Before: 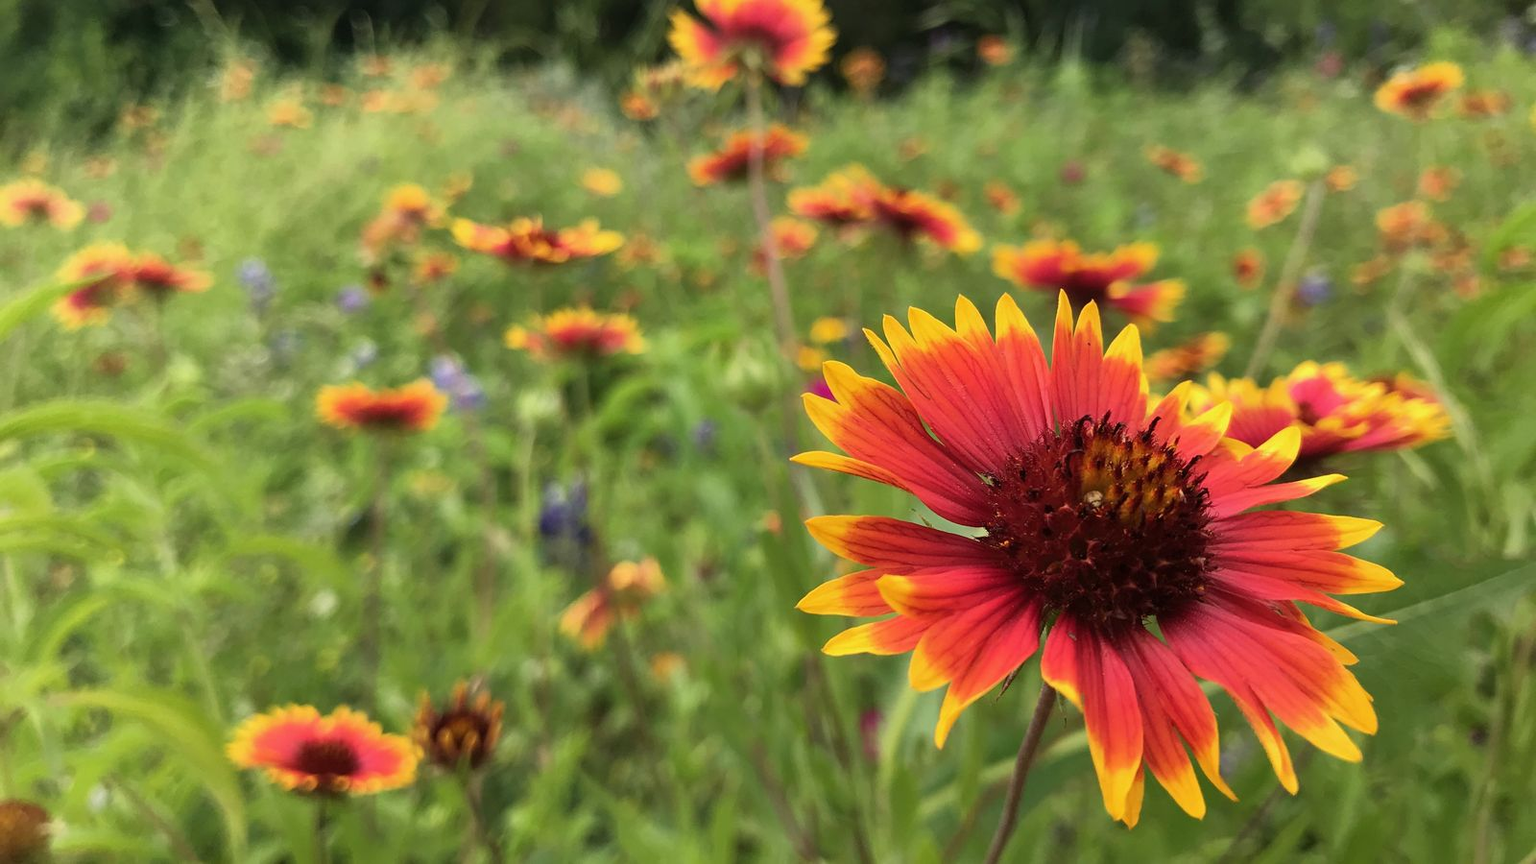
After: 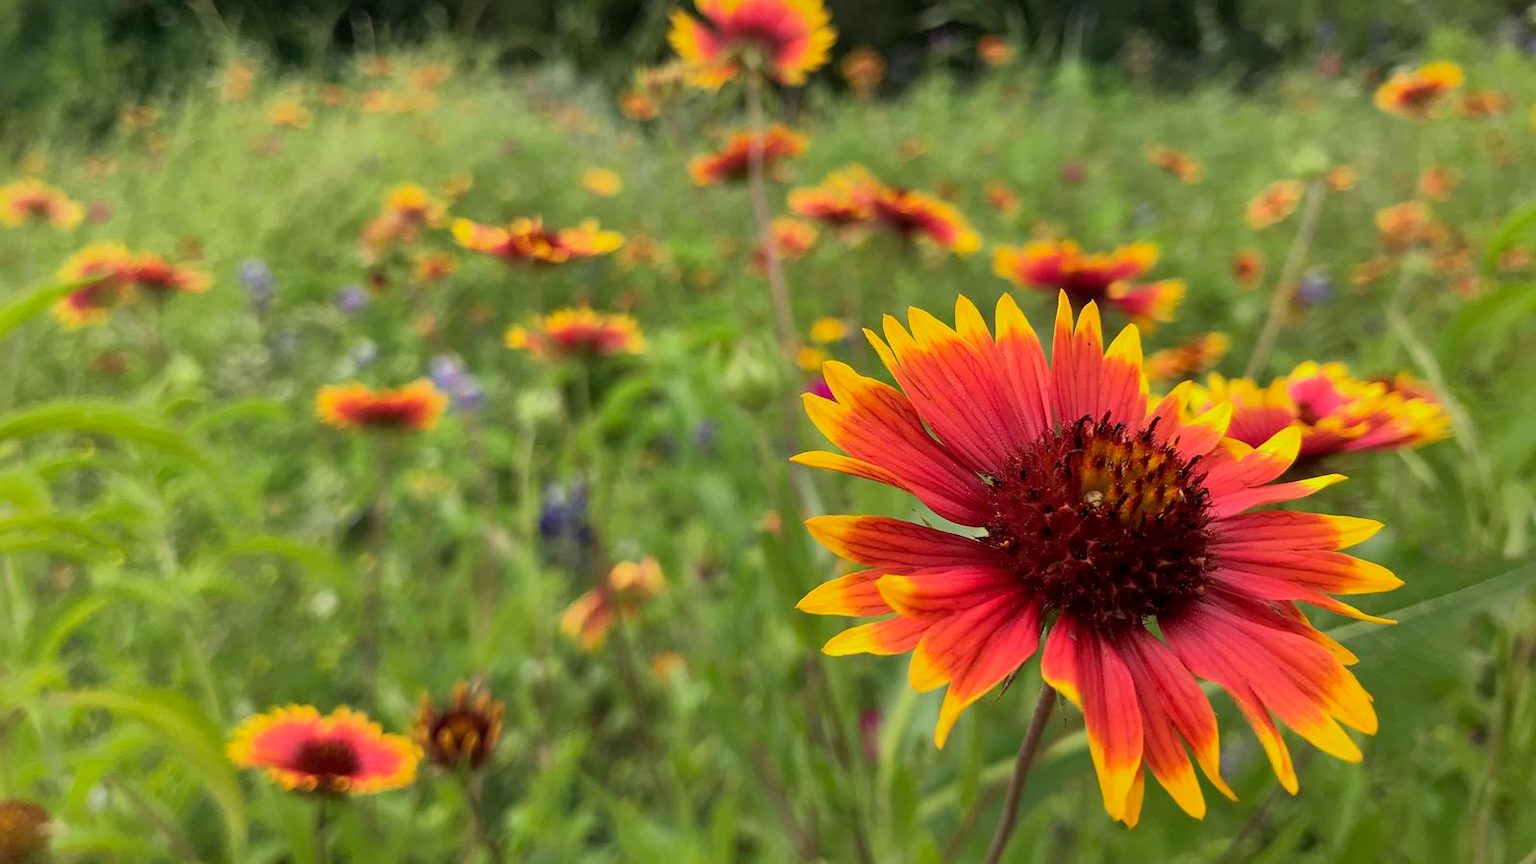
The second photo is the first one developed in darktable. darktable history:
shadows and highlights: shadows 40, highlights -59.86
